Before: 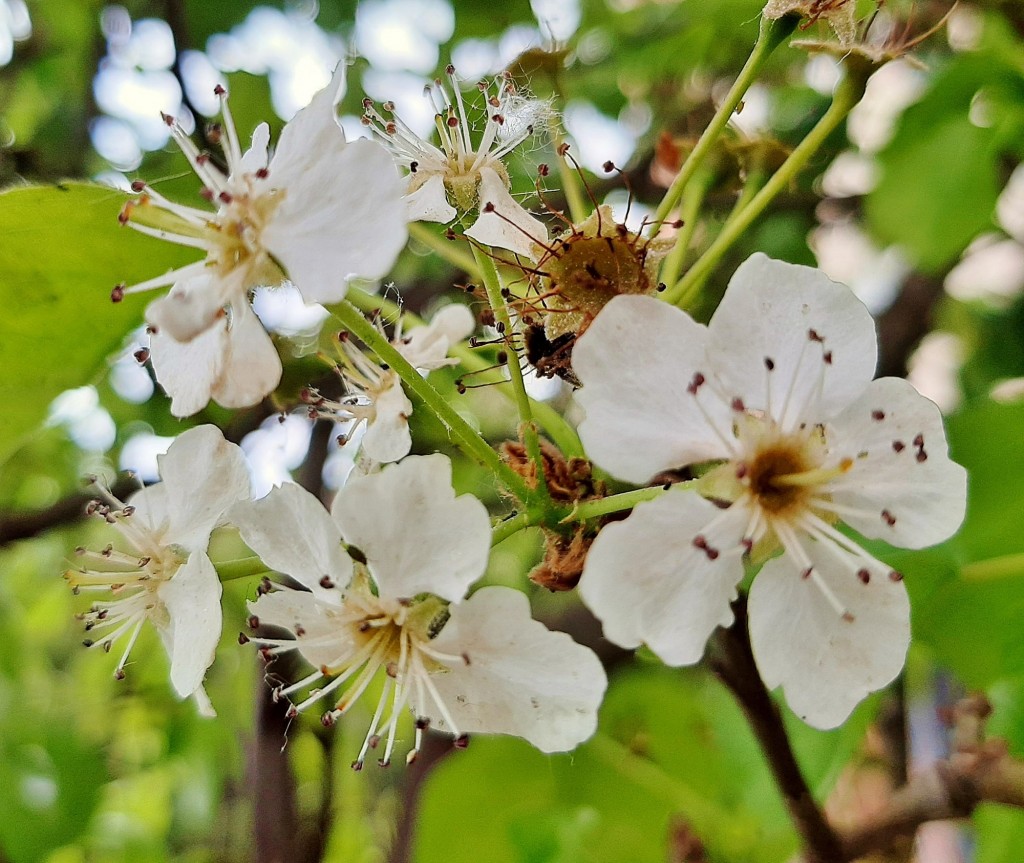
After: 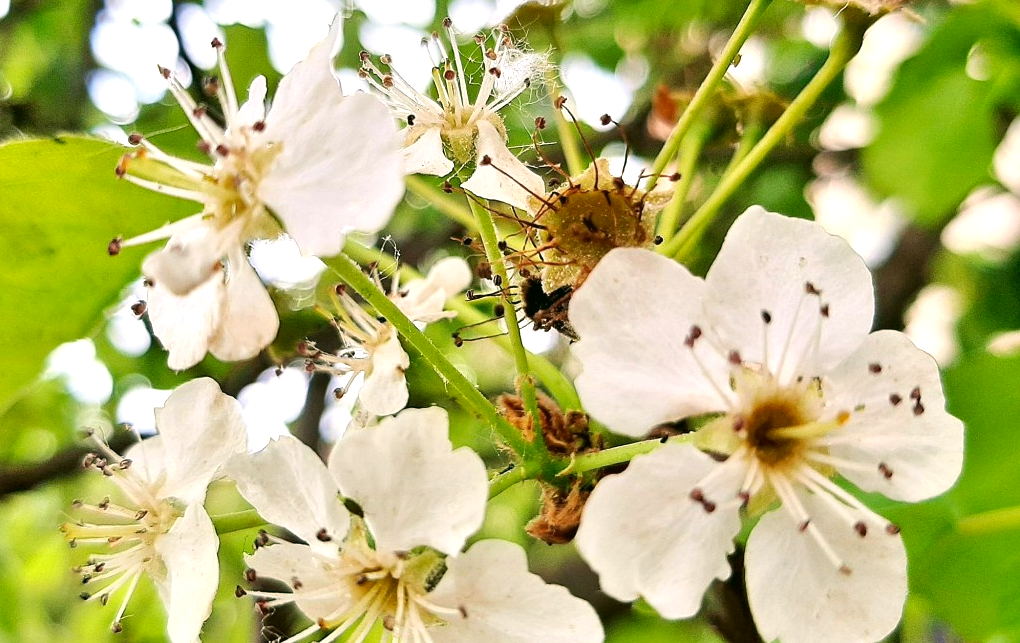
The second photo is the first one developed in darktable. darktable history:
crop: left 0.309%, top 5.556%, bottom 19.844%
color correction: highlights a* 4.46, highlights b* 4.99, shadows a* -7.07, shadows b* 4.9
exposure: black level correction 0, exposure 0.702 EV, compensate highlight preservation false
